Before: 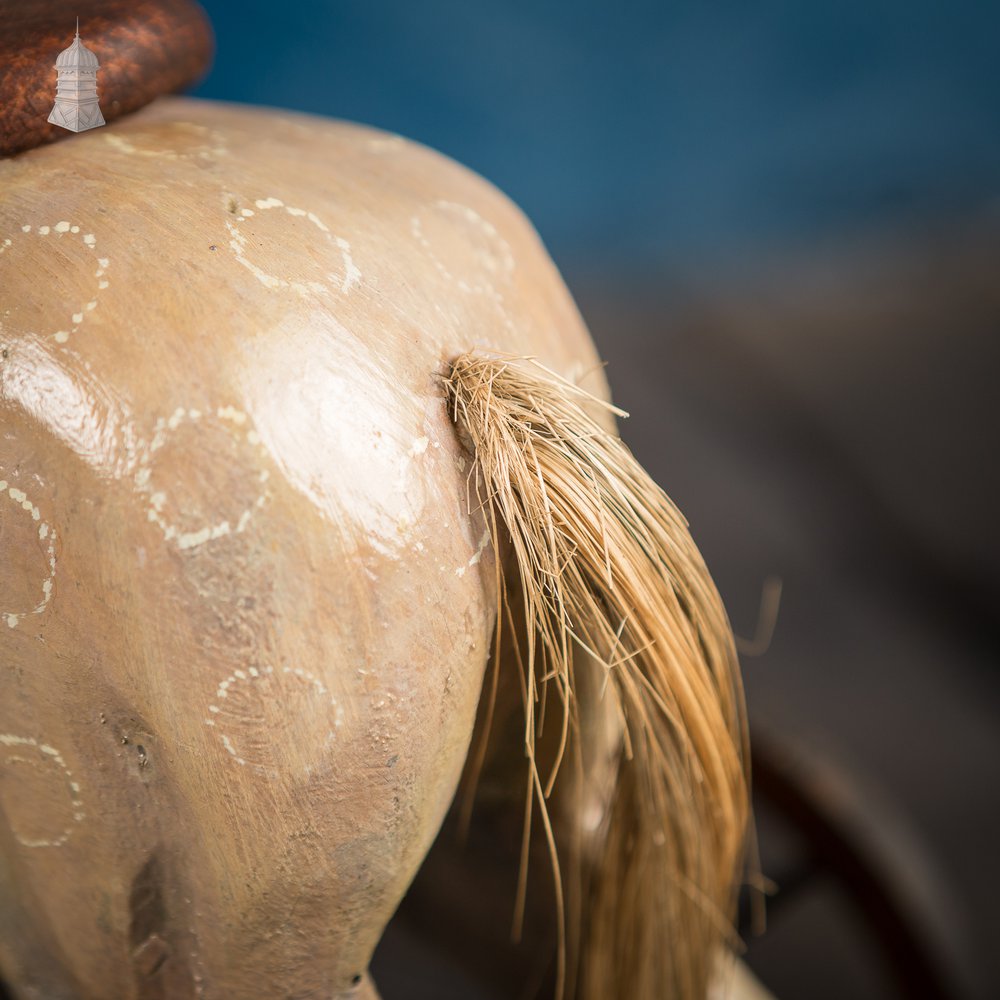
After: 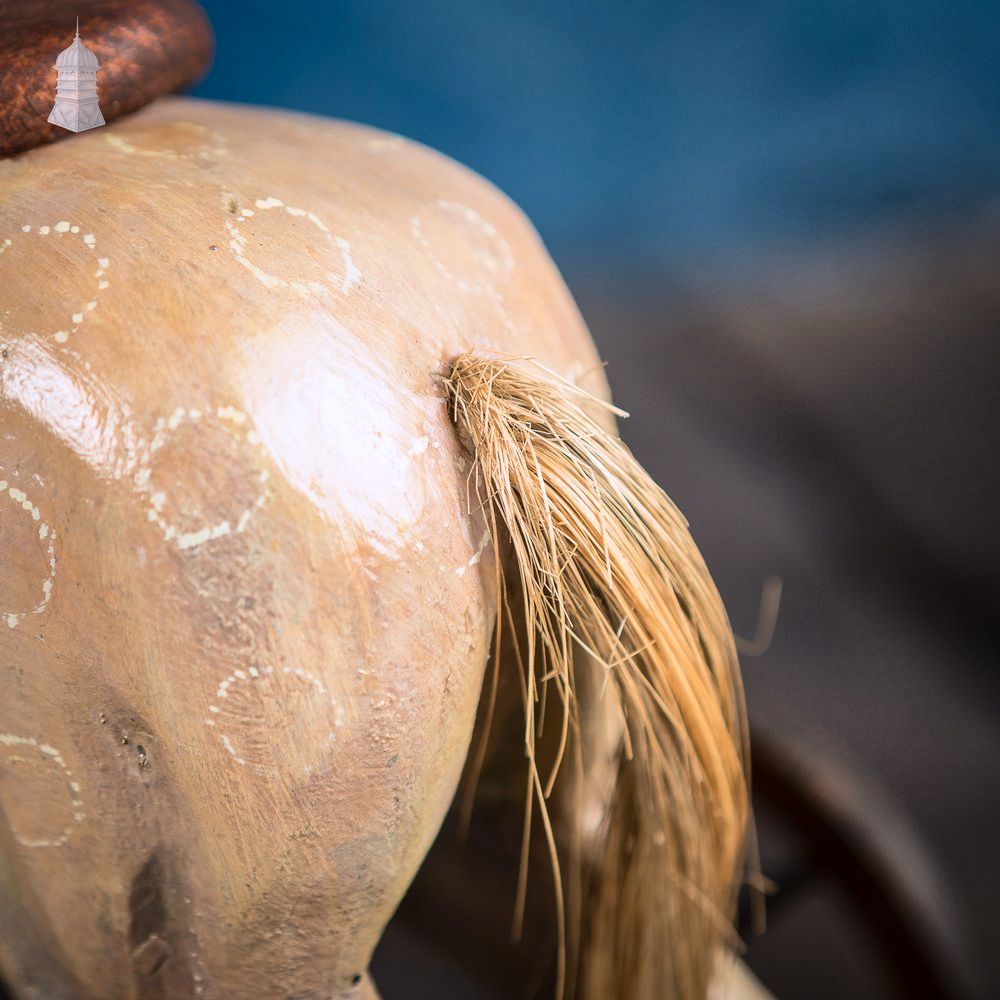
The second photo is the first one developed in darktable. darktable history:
base curve: curves: ch0 [(0, 0) (0.032, 0.025) (0.121, 0.166) (0.206, 0.329) (0.605, 0.79) (1, 1)]
shadows and highlights: on, module defaults
color calibration: illuminant as shot in camera, x 0.358, y 0.373, temperature 4628.91 K
contrast brightness saturation: contrast 0.026, brightness -0.04
